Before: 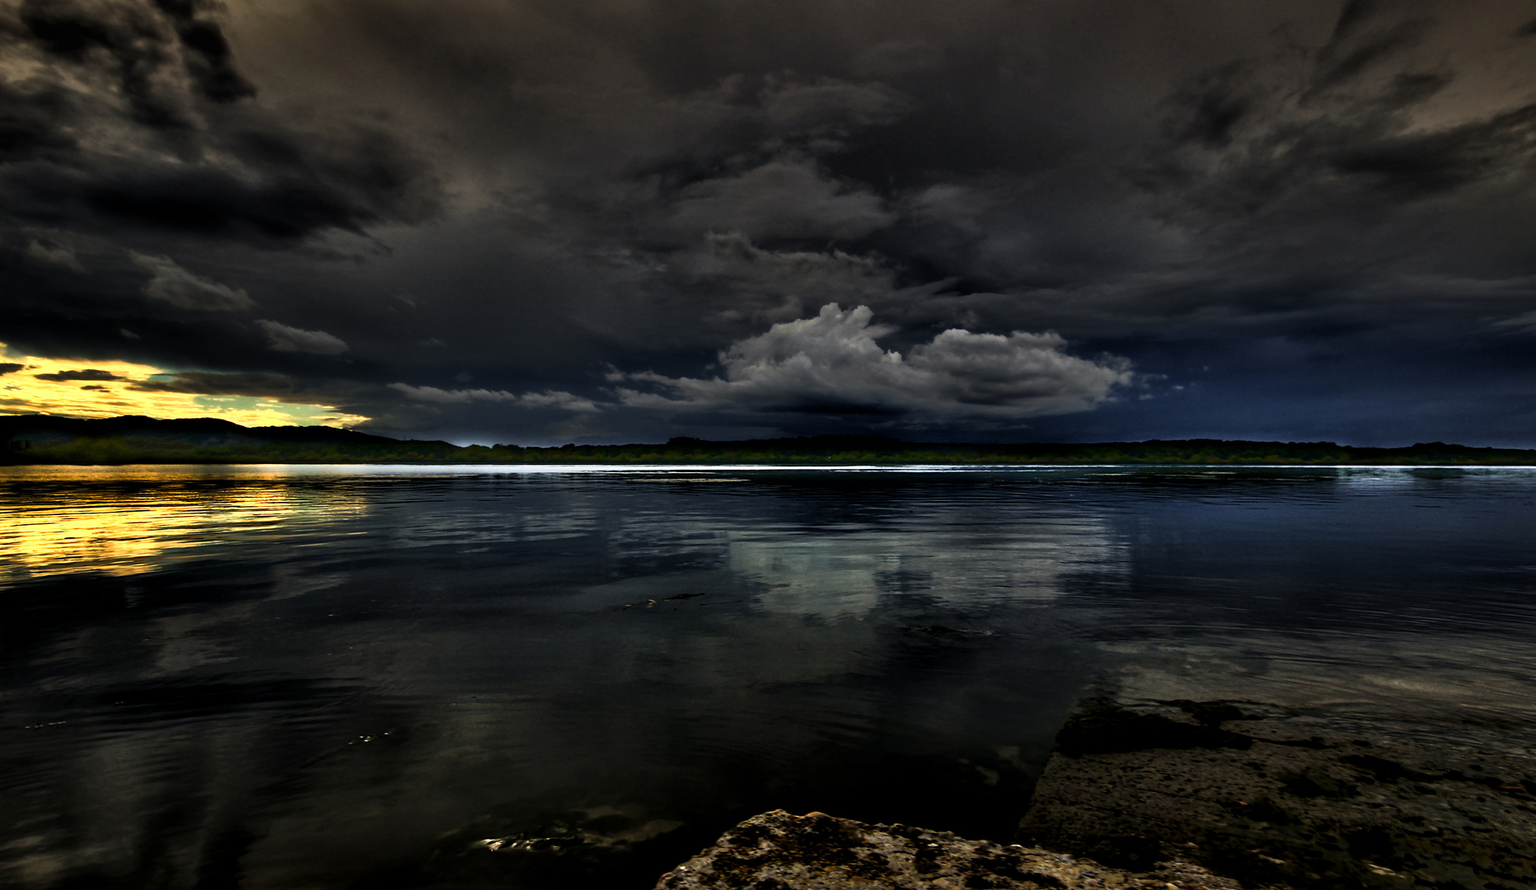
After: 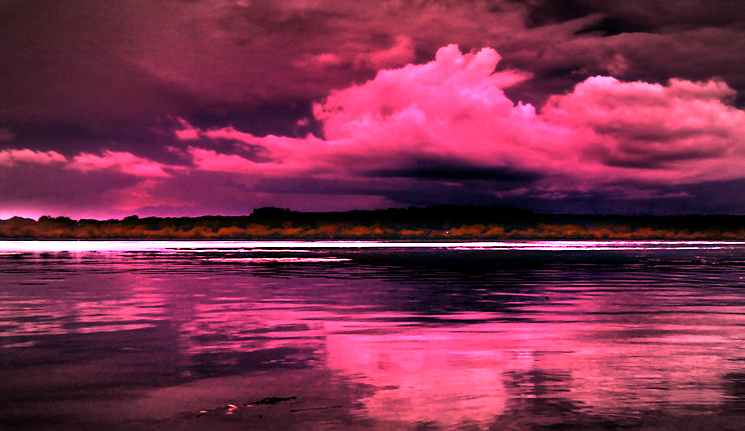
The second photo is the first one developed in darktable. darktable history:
white balance: red 4.26, blue 1.802
sharpen: radius 2.883, amount 0.868, threshold 47.523
vignetting: fall-off start 67.5%, fall-off radius 67.23%, brightness -0.813, automatic ratio true
crop: left 30%, top 30%, right 30%, bottom 30%
